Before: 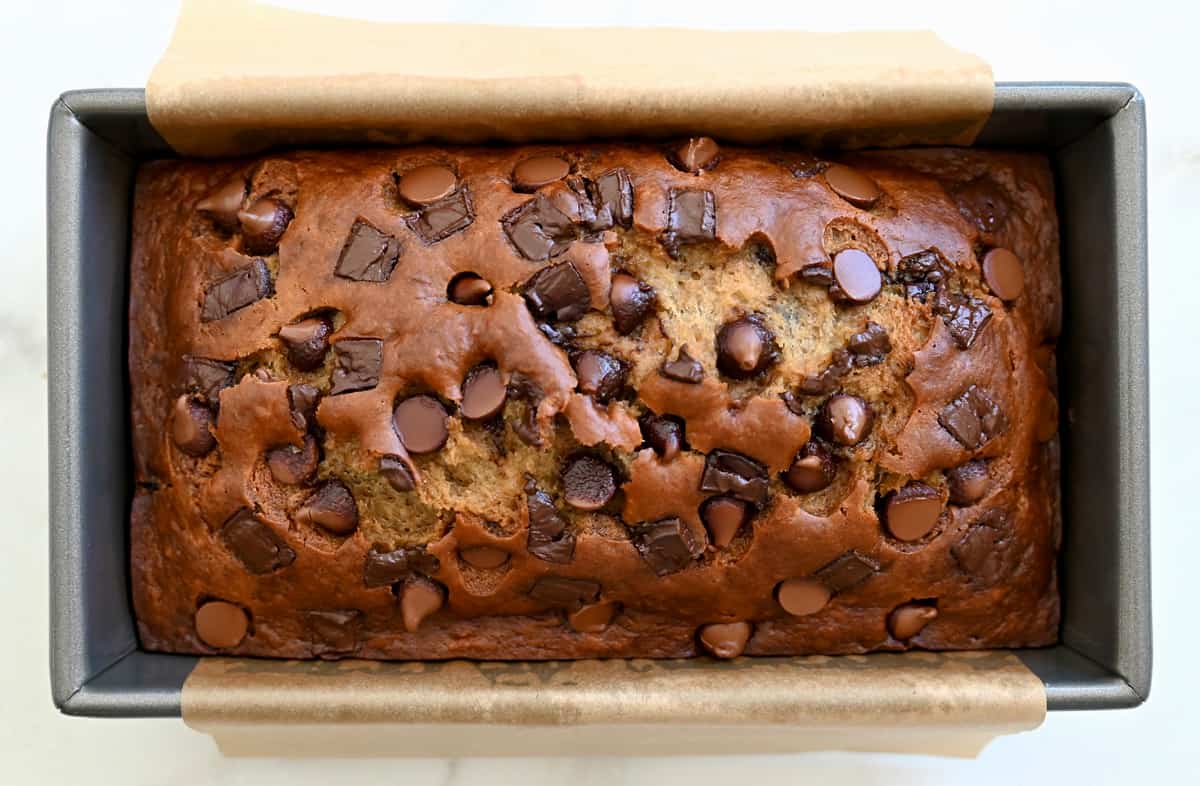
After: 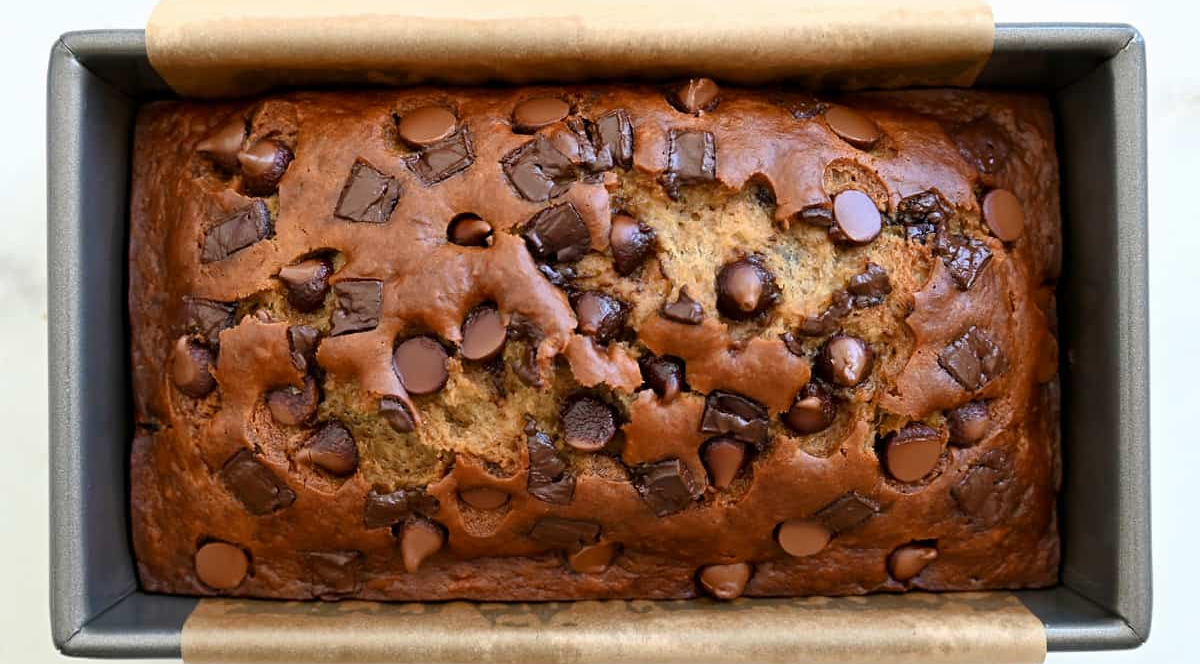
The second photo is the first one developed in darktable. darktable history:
crop: top 7.6%, bottom 7.867%
